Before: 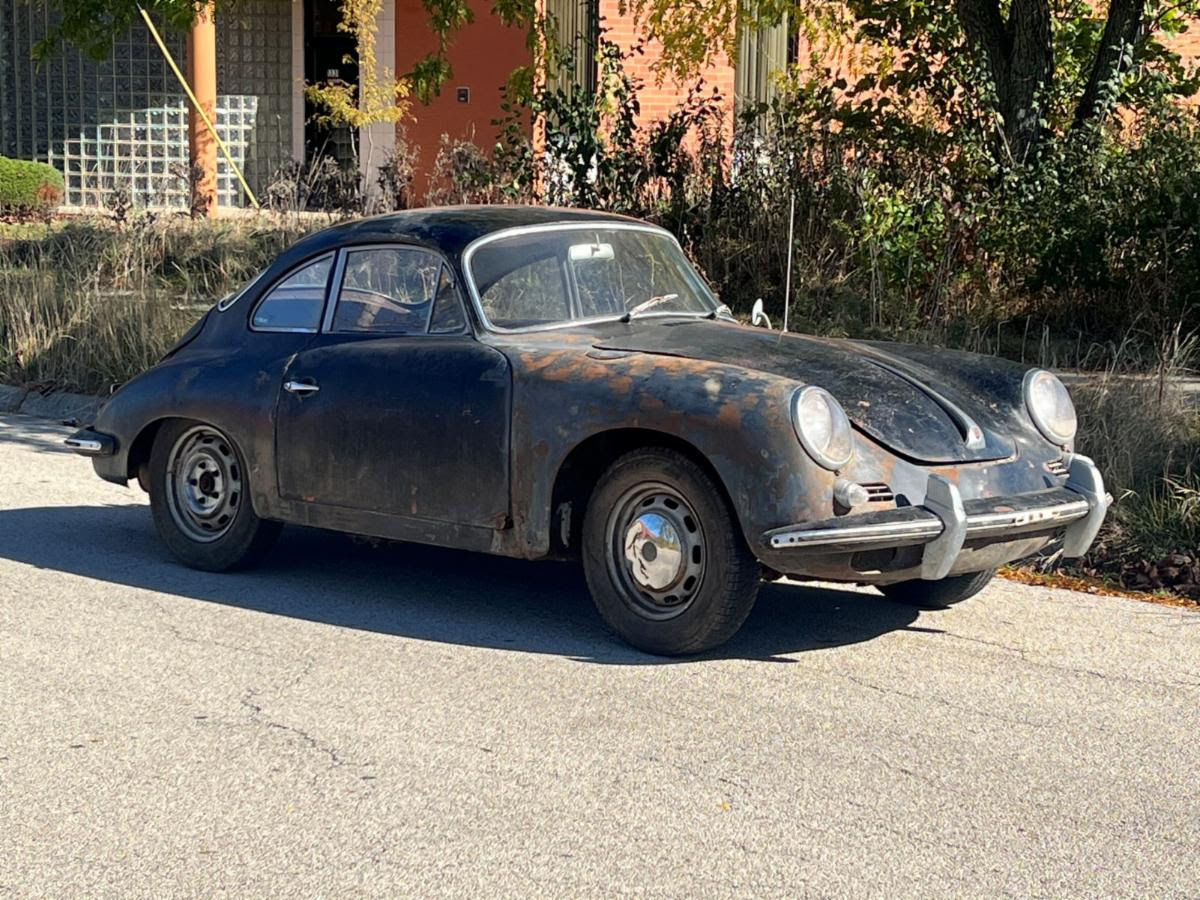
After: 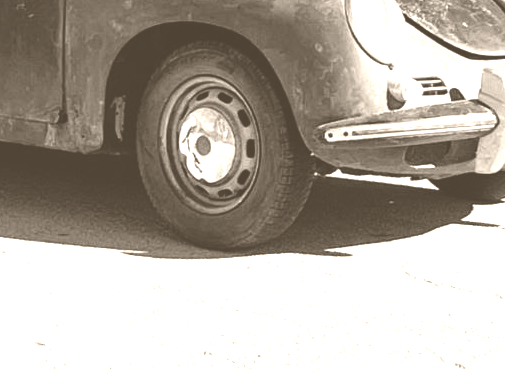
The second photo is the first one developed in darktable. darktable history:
crop: left 37.221%, top 45.169%, right 20.63%, bottom 13.777%
tone equalizer: -8 EV -0.417 EV, -7 EV -0.389 EV, -6 EV -0.333 EV, -5 EV -0.222 EV, -3 EV 0.222 EV, -2 EV 0.333 EV, -1 EV 0.389 EV, +0 EV 0.417 EV, edges refinement/feathering 500, mask exposure compensation -1.57 EV, preserve details no
colorize: hue 34.49°, saturation 35.33%, source mix 100%, version 1
